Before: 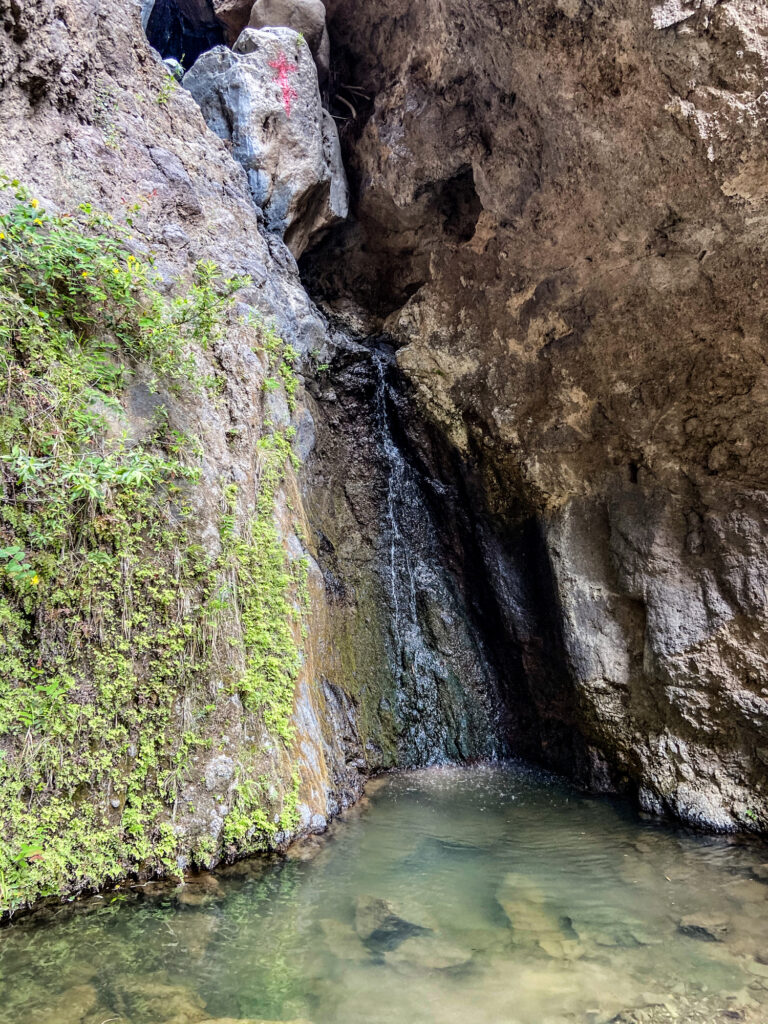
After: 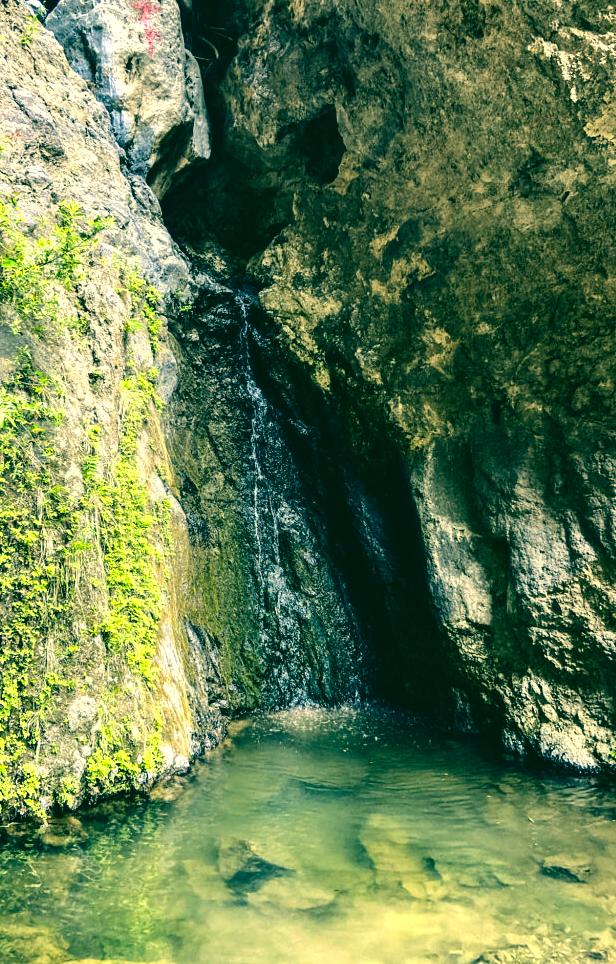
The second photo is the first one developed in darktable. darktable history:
white balance: red 0.974, blue 1.044
color correction: highlights a* 1.83, highlights b* 34.02, shadows a* -36.68, shadows b* -5.48
crop and rotate: left 17.959%, top 5.771%, right 1.742%
tone equalizer: -8 EV -0.75 EV, -7 EV -0.7 EV, -6 EV -0.6 EV, -5 EV -0.4 EV, -3 EV 0.4 EV, -2 EV 0.6 EV, -1 EV 0.7 EV, +0 EV 0.75 EV, edges refinement/feathering 500, mask exposure compensation -1.57 EV, preserve details no
